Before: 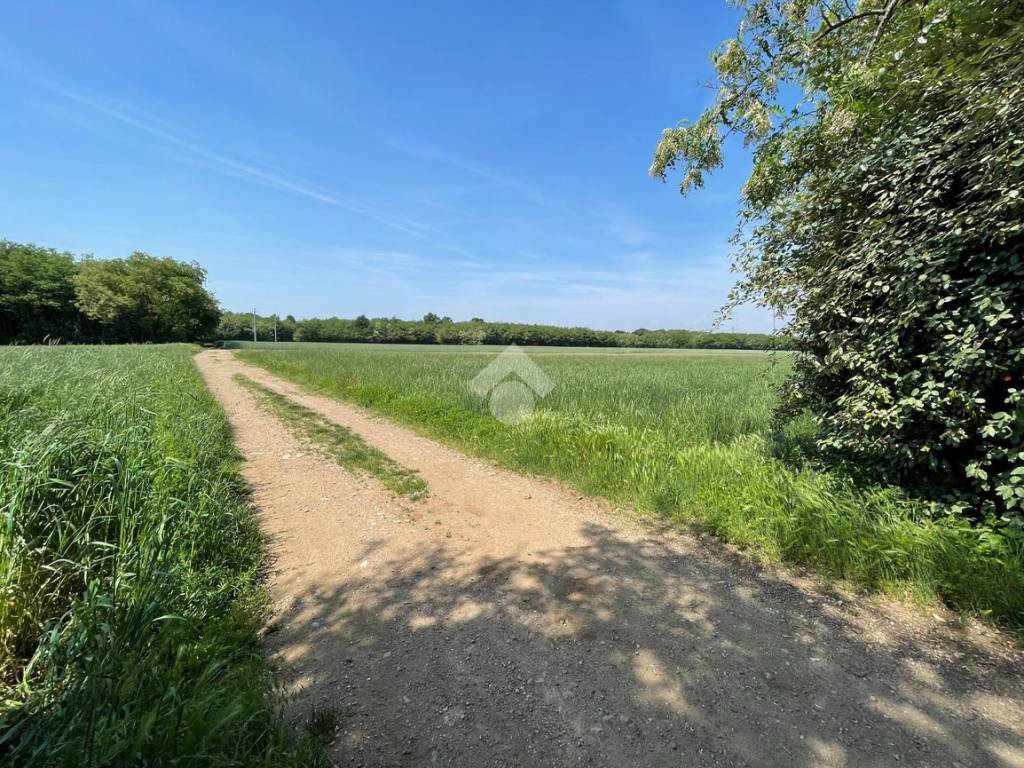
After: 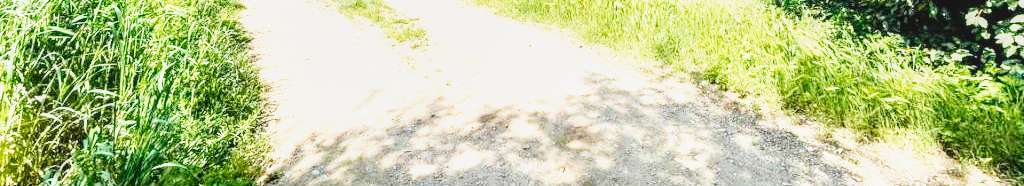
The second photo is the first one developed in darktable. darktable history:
exposure: black level correction 0, exposure 1.104 EV, compensate exposure bias true, compensate highlight preservation false
contrast brightness saturation: contrast -0.105
crop and rotate: top 58.922%, bottom 16.849%
velvia: on, module defaults
local contrast: detail 130%
base curve: curves: ch0 [(0, 0.003) (0.001, 0.002) (0.006, 0.004) (0.02, 0.022) (0.048, 0.086) (0.094, 0.234) (0.162, 0.431) (0.258, 0.629) (0.385, 0.8) (0.548, 0.918) (0.751, 0.988) (1, 1)], preserve colors none
